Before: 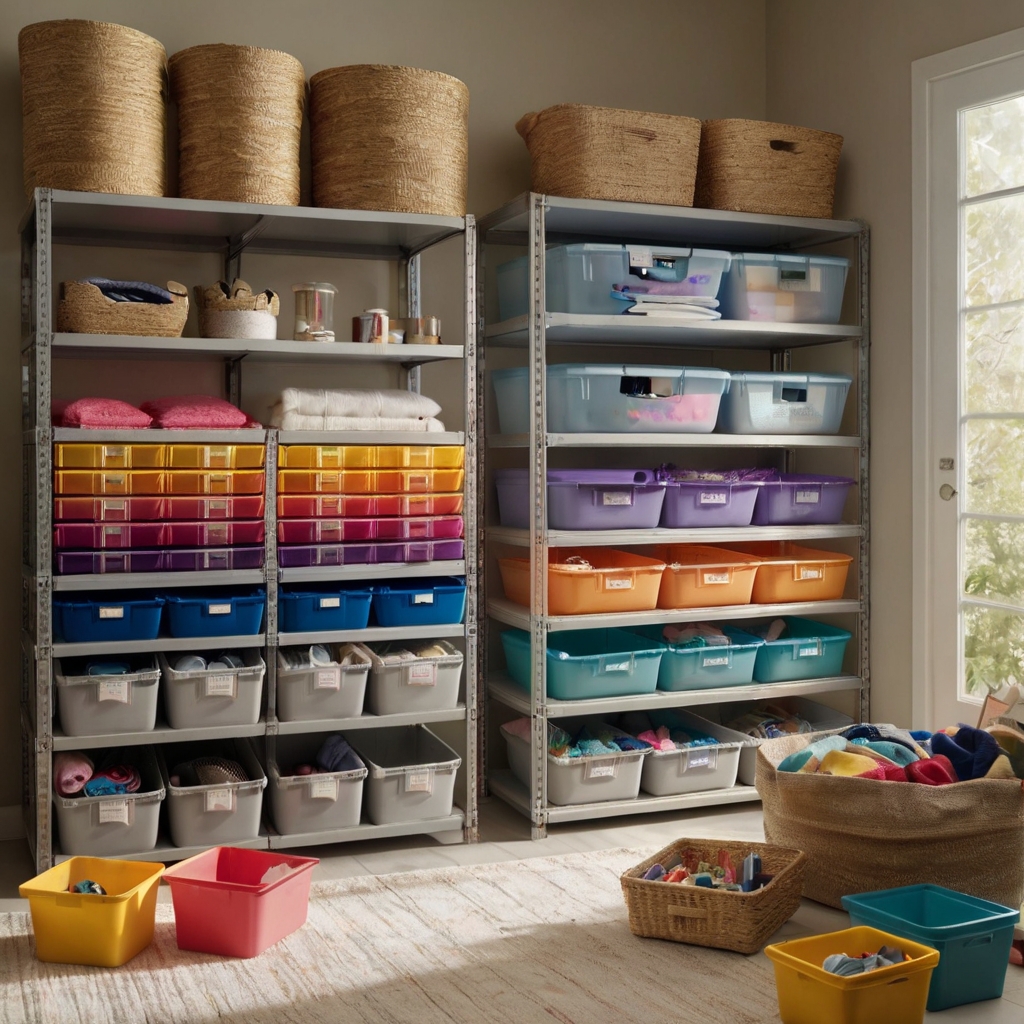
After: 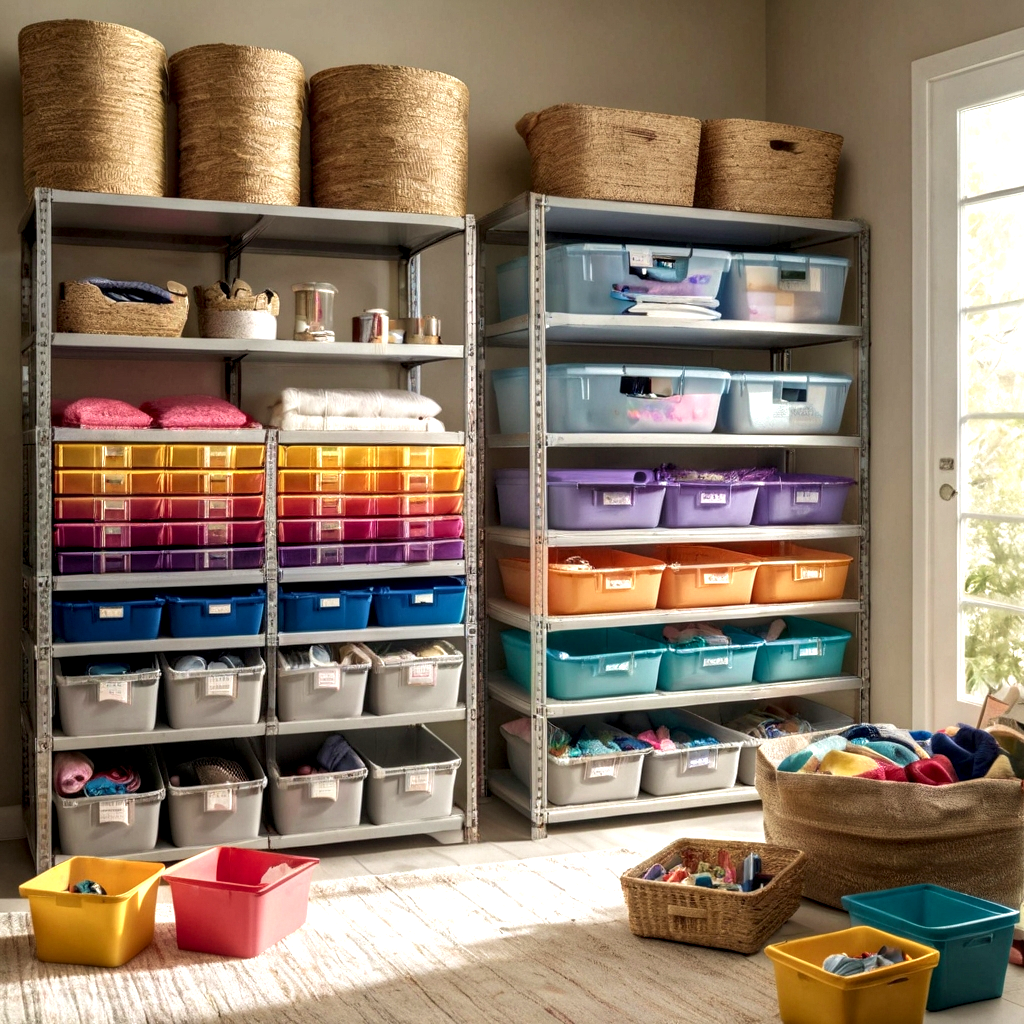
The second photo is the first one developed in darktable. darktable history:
local contrast: detail 150%
velvia: strength 14.78%
exposure: black level correction 0.001, exposure 0.5 EV, compensate highlight preservation false
